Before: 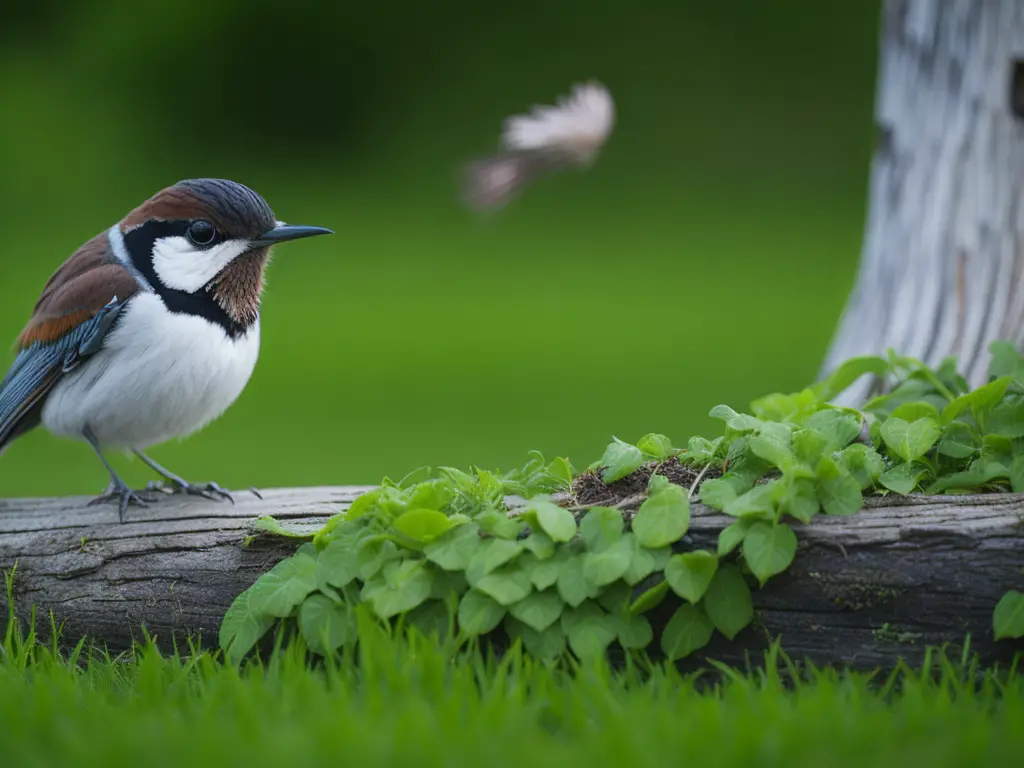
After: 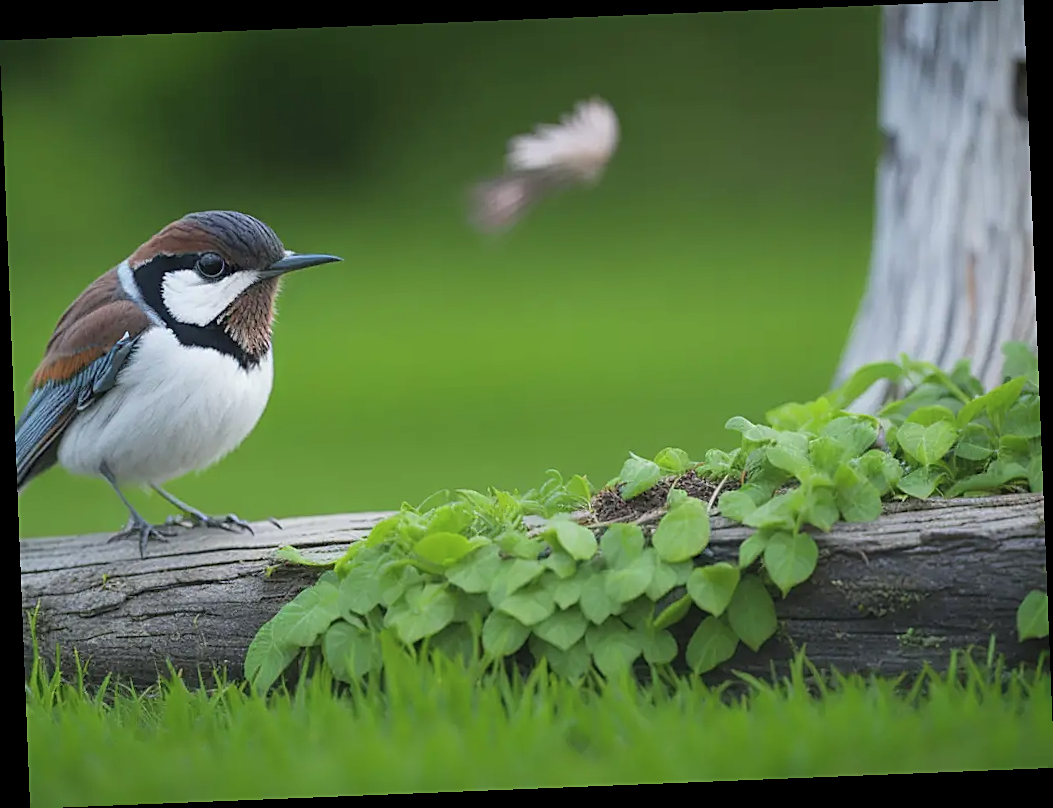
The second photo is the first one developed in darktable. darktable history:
white balance: red 1.009, blue 0.985
rotate and perspective: rotation -2.29°, automatic cropping off
sharpen: amount 0.575
contrast brightness saturation: brightness 0.13
